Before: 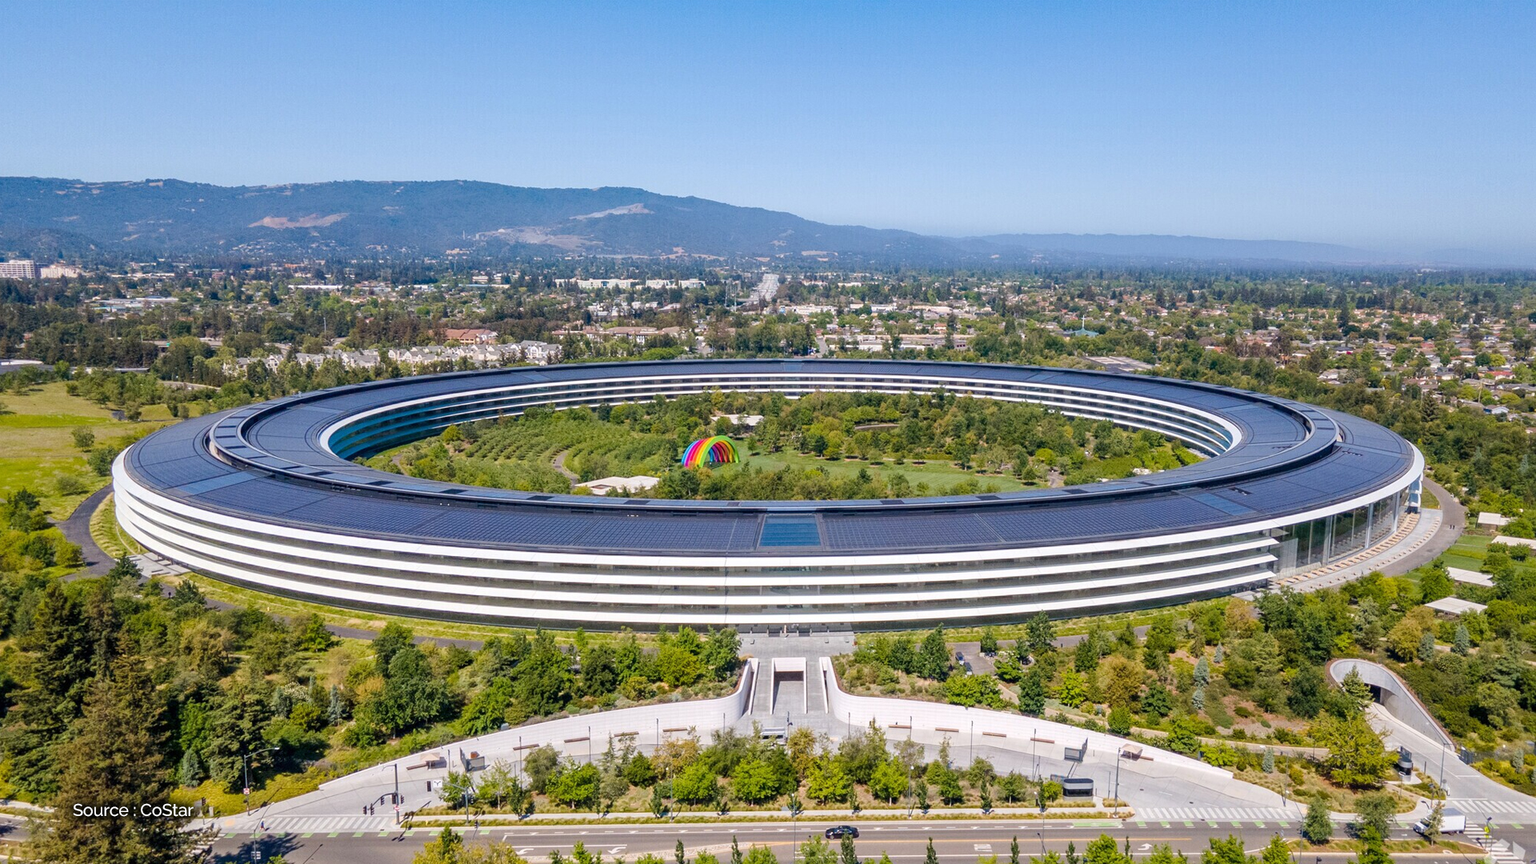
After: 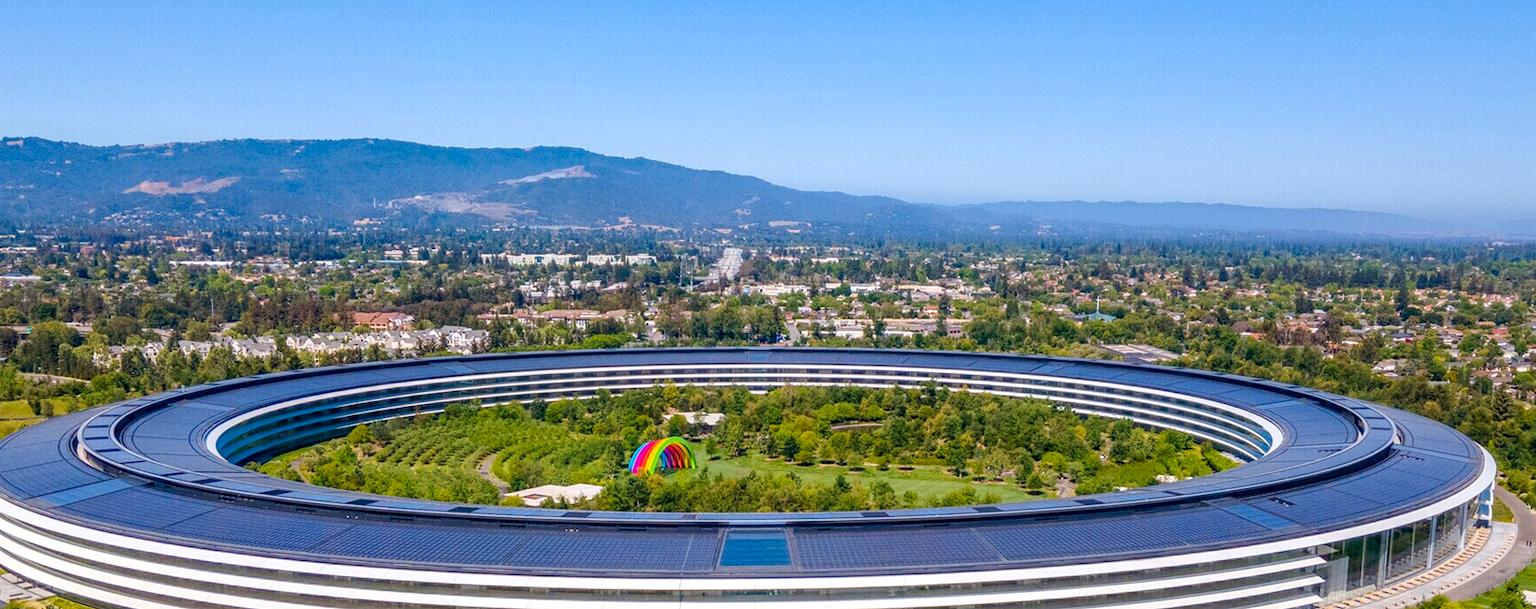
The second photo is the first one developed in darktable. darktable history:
crop and rotate: left 9.345%, top 7.22%, right 4.982%, bottom 32.331%
contrast brightness saturation: brightness -0.02, saturation 0.35
local contrast: on, module defaults
